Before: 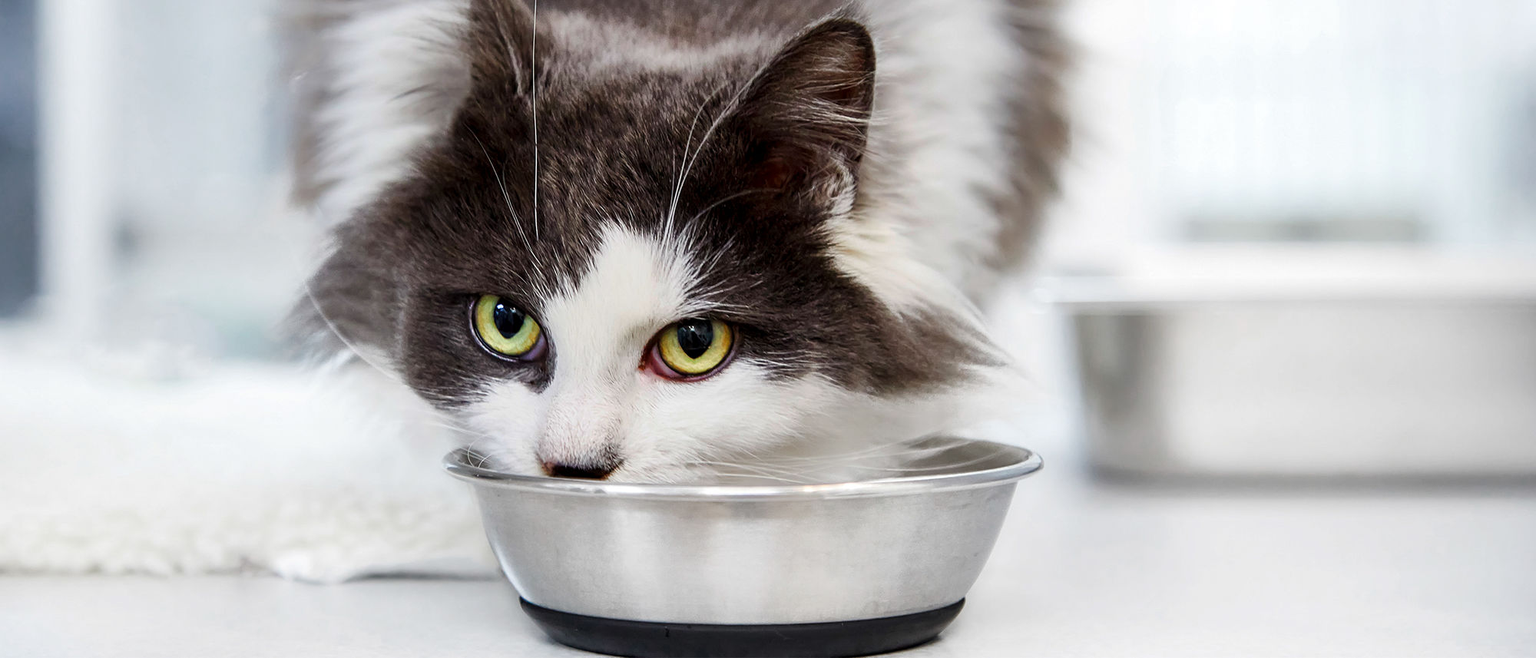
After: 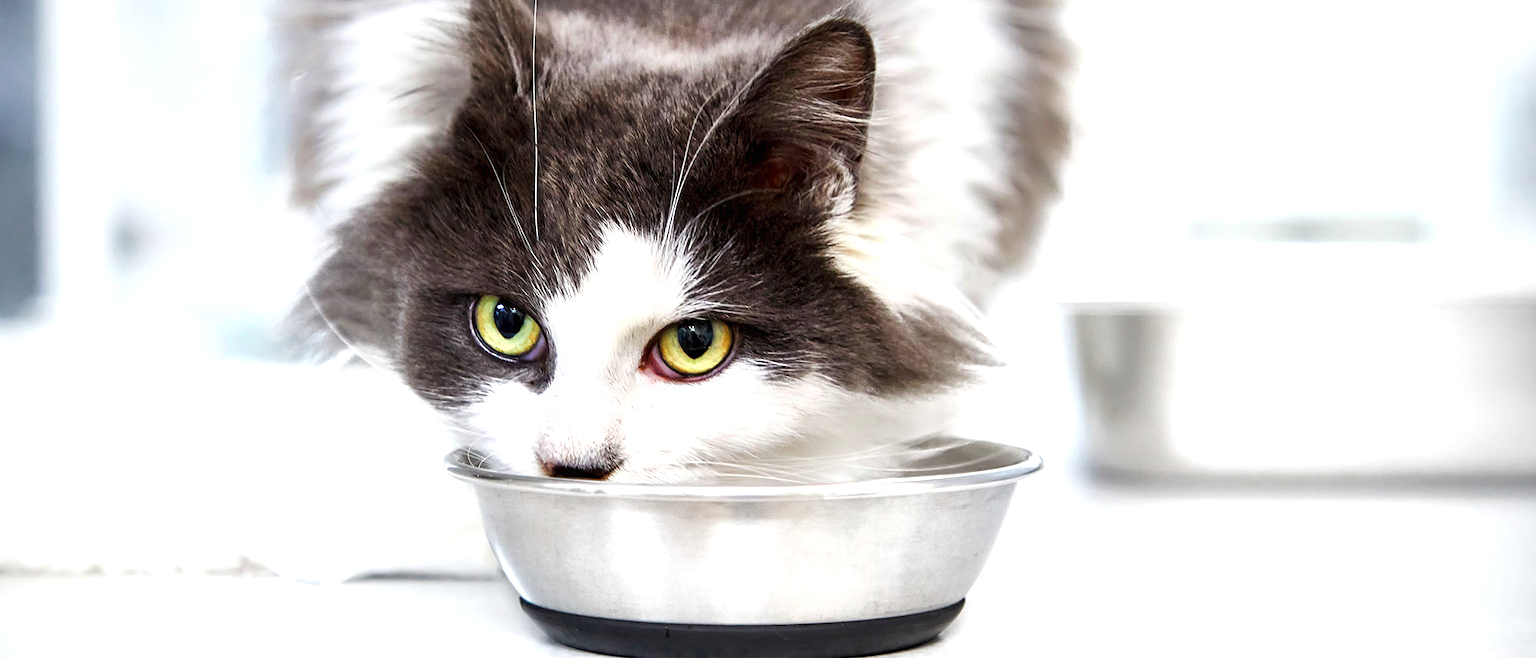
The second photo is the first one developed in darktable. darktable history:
exposure: black level correction 0, exposure 0.697 EV, compensate exposure bias true, compensate highlight preservation false
vignetting: fall-off start 88.34%, fall-off radius 43.86%, brightness -0.432, saturation -0.201, width/height ratio 1.157
